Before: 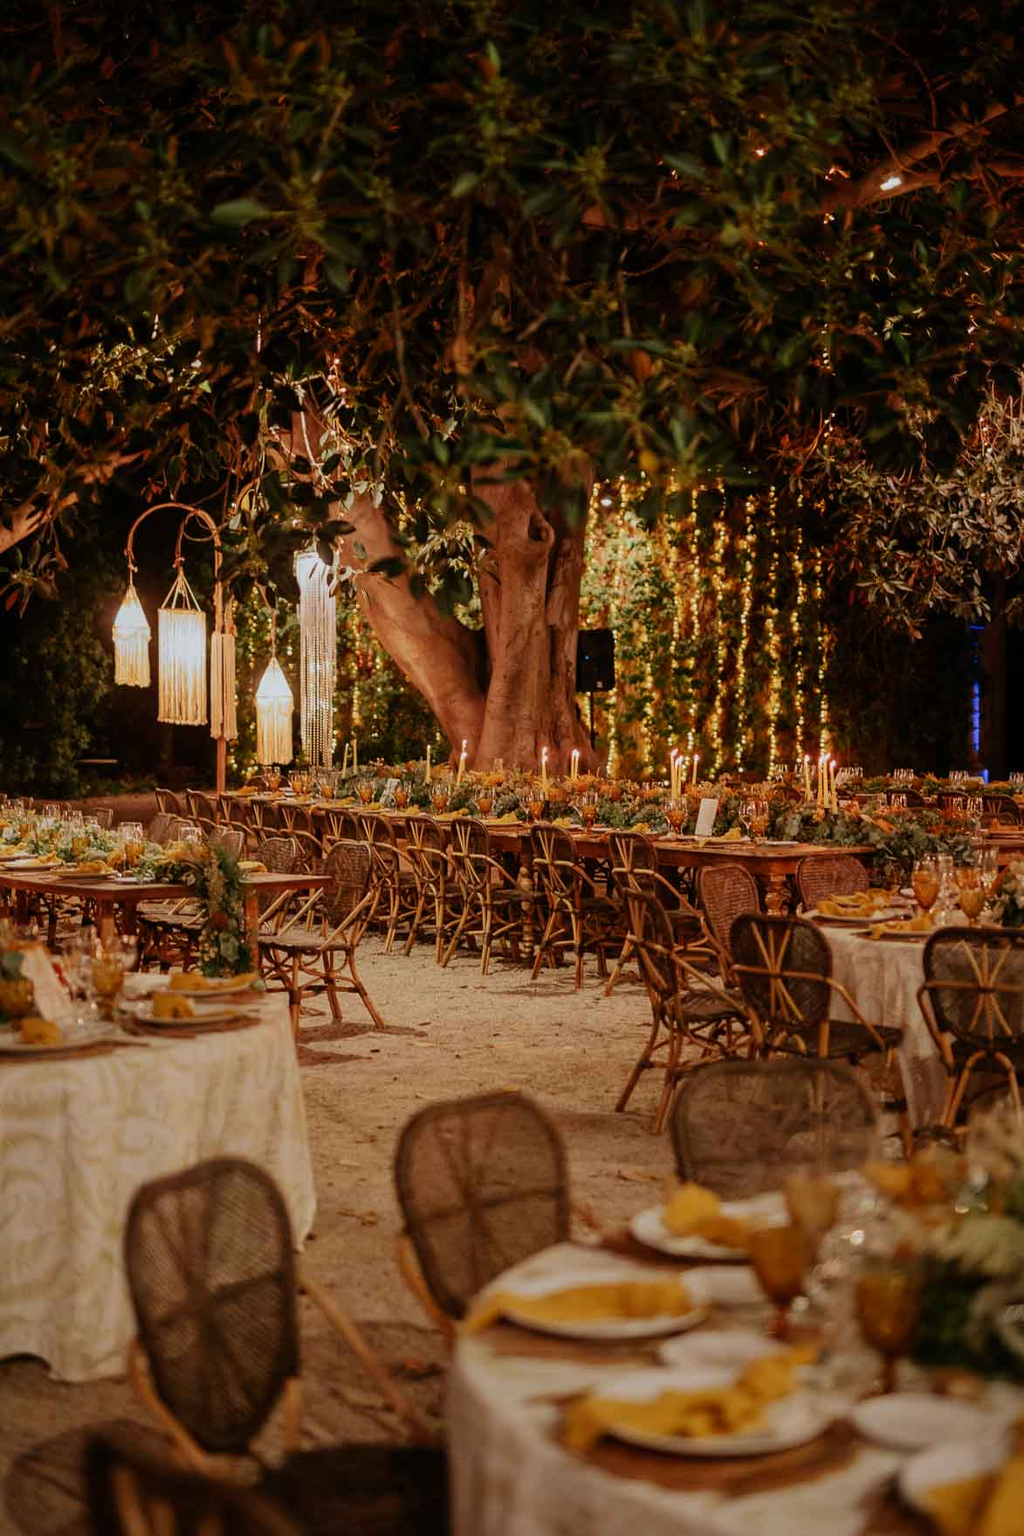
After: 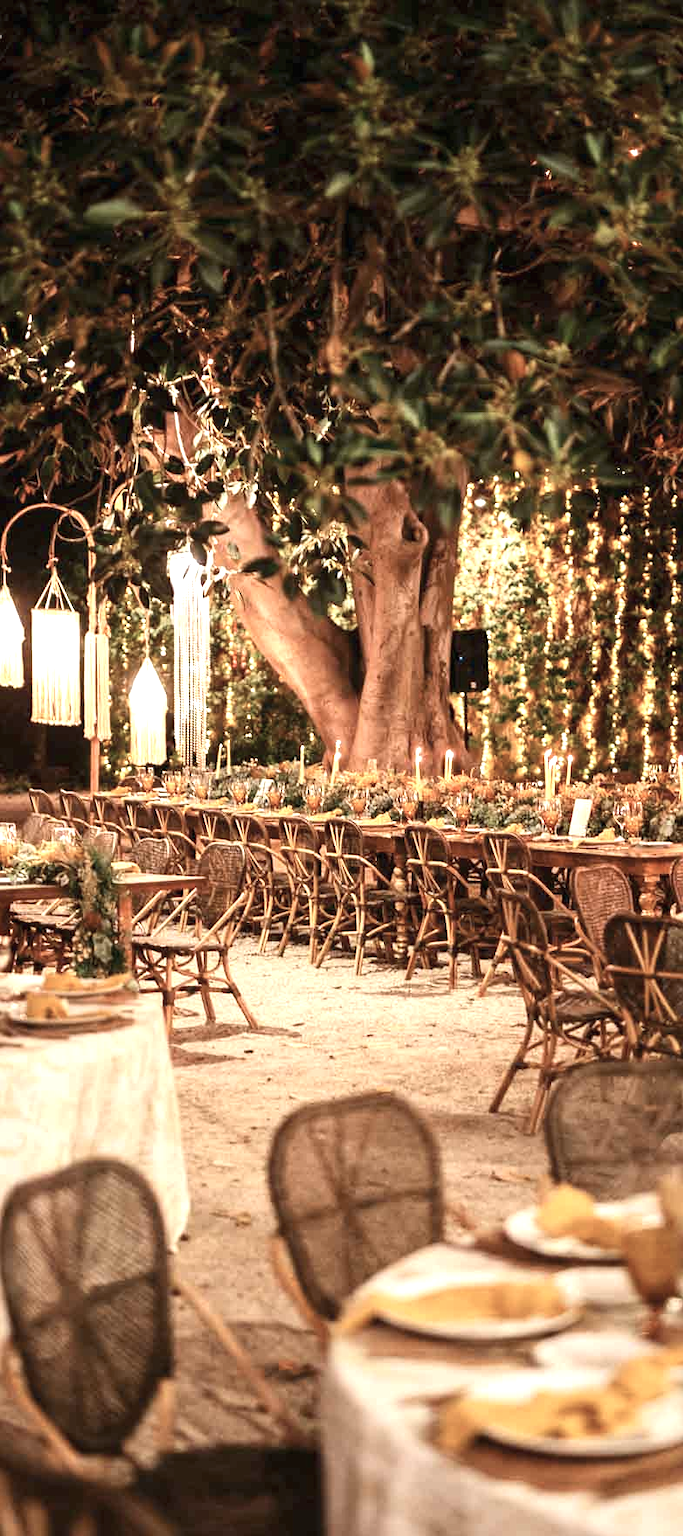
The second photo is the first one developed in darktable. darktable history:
contrast brightness saturation: contrast 0.101, saturation -0.361
crop and rotate: left 12.381%, right 20.924%
exposure: black level correction 0, exposure 1.663 EV, compensate highlight preservation false
